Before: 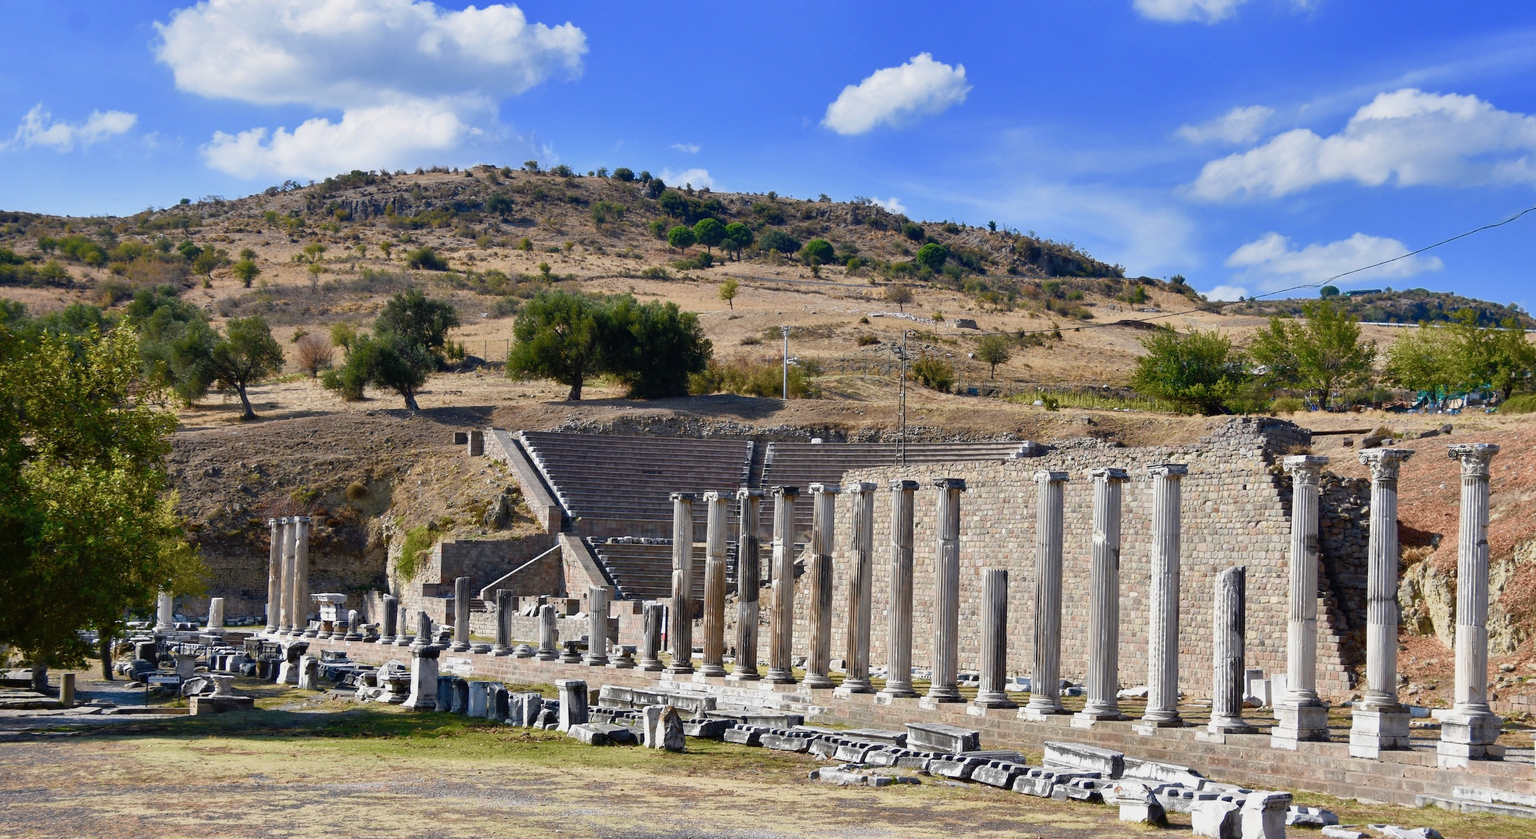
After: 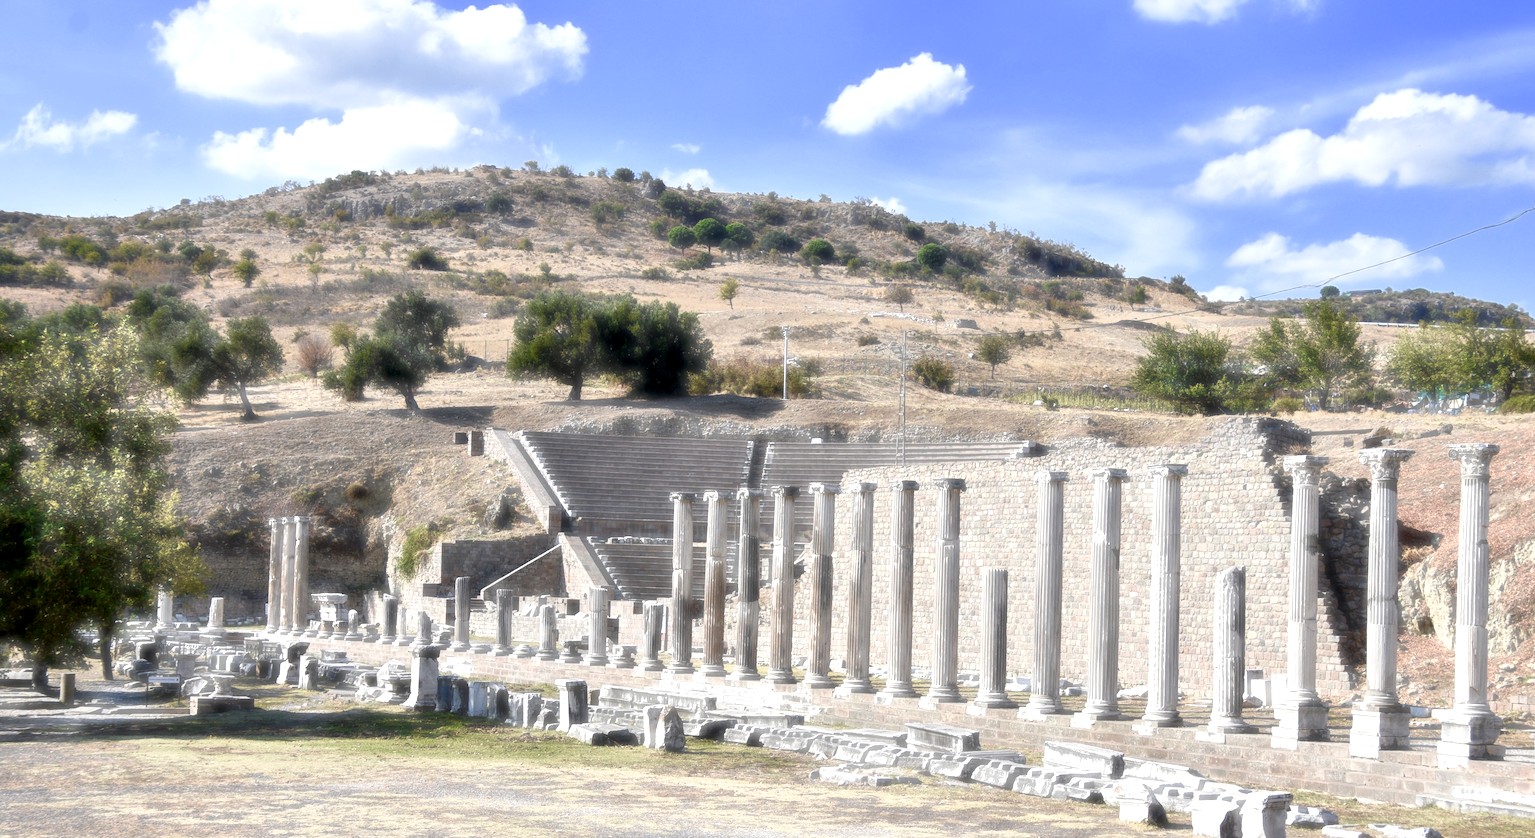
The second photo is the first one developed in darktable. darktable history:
tone equalizer: -8 EV -0.435 EV, -7 EV -0.426 EV, -6 EV -0.341 EV, -5 EV -0.246 EV, -3 EV 0.234 EV, -2 EV 0.352 EV, -1 EV 0.402 EV, +0 EV 0.399 EV, smoothing diameter 24.93%, edges refinement/feathering 10.04, preserve details guided filter
haze removal: strength -0.893, distance 0.232, compatibility mode true, adaptive false
local contrast: on, module defaults
